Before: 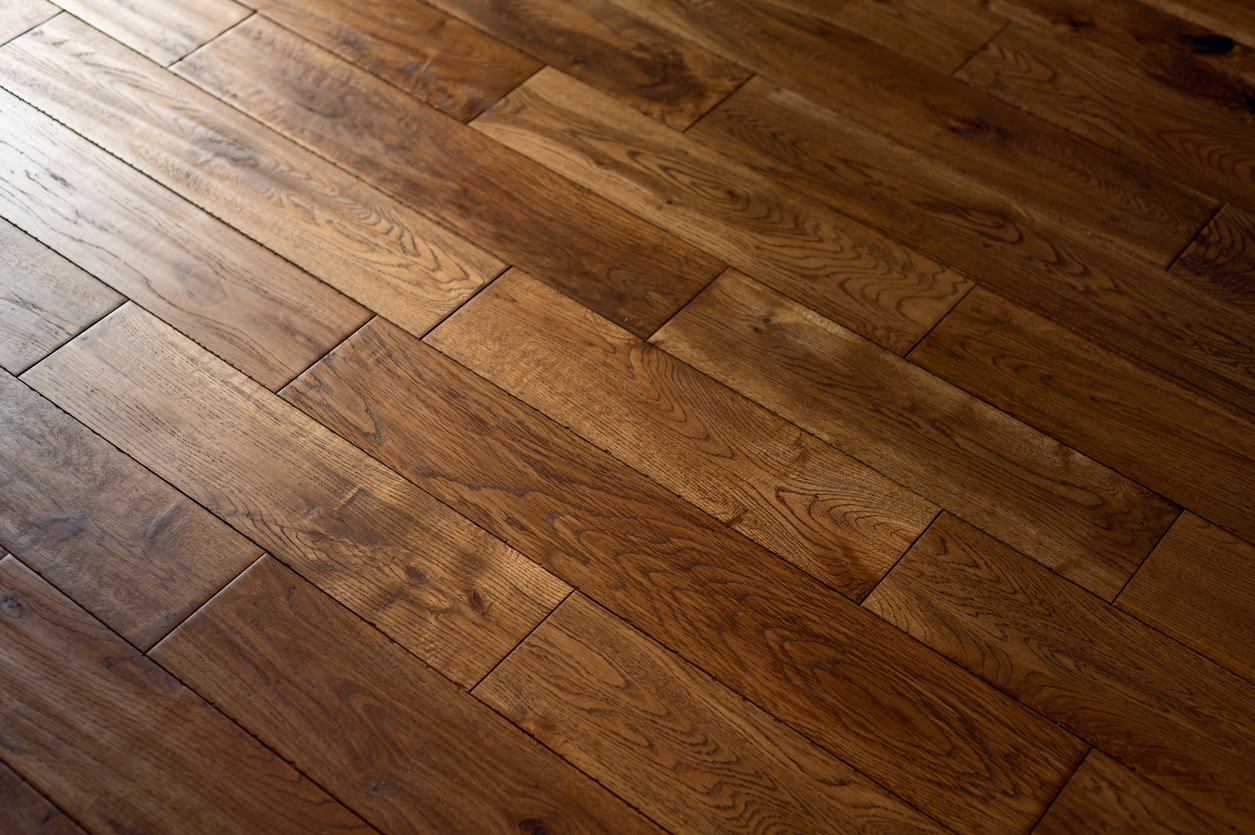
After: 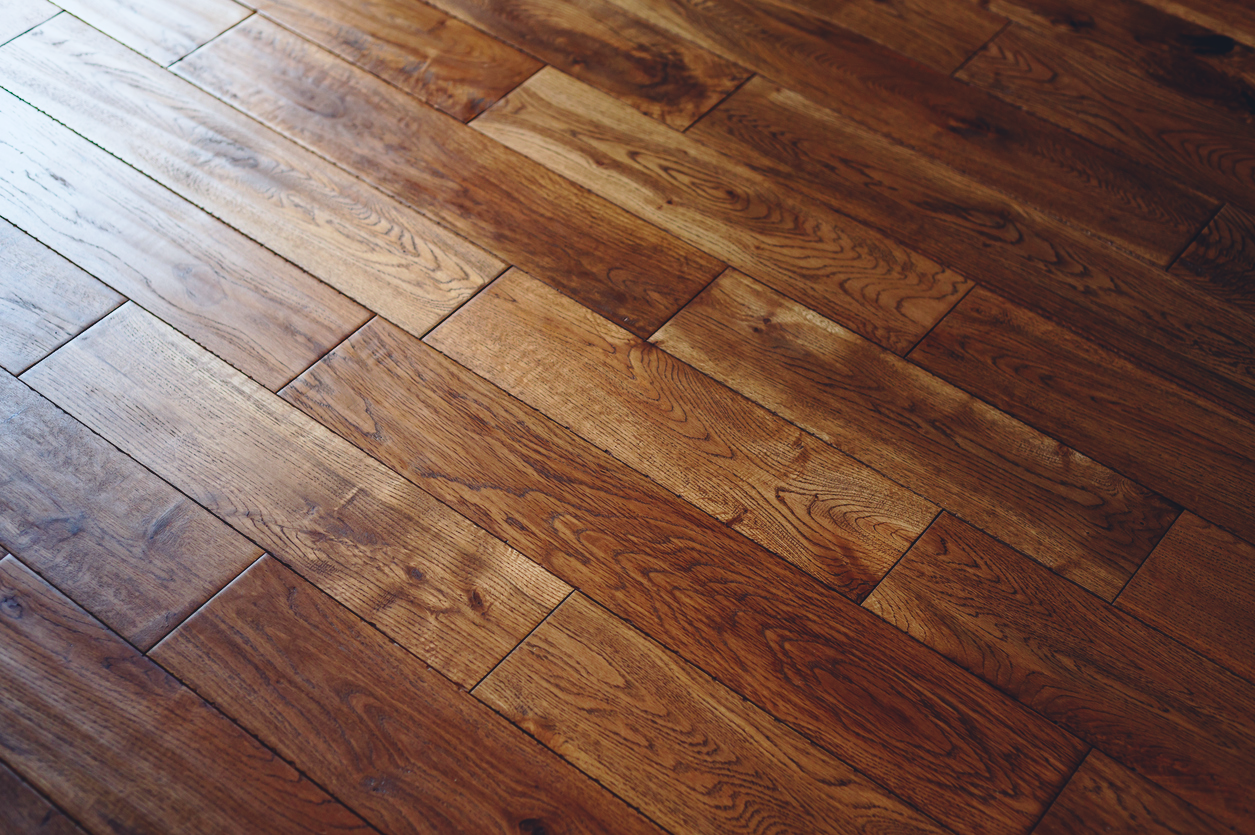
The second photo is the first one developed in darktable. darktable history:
color calibration: output R [0.948, 0.091, -0.04, 0], output G [-0.3, 1.384, -0.085, 0], output B [-0.108, 0.061, 1.08, 0], gray › normalize channels true, illuminant as shot in camera, x 0.379, y 0.381, temperature 4090.67 K, gamut compression 0.014
exposure: black level correction -0.015, exposure -0.514 EV, compensate highlight preservation false
base curve: curves: ch0 [(0, 0) (0.028, 0.03) (0.121, 0.232) (0.46, 0.748) (0.859, 0.968) (1, 1)], preserve colors none
